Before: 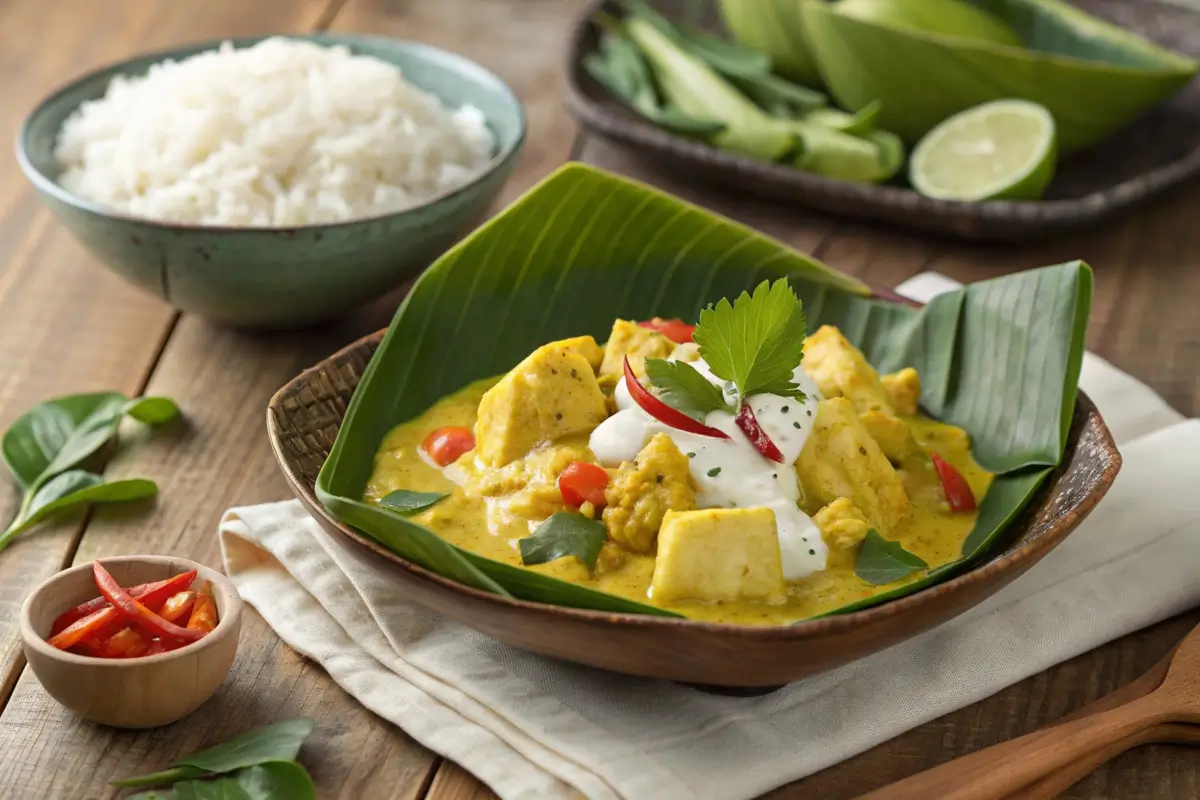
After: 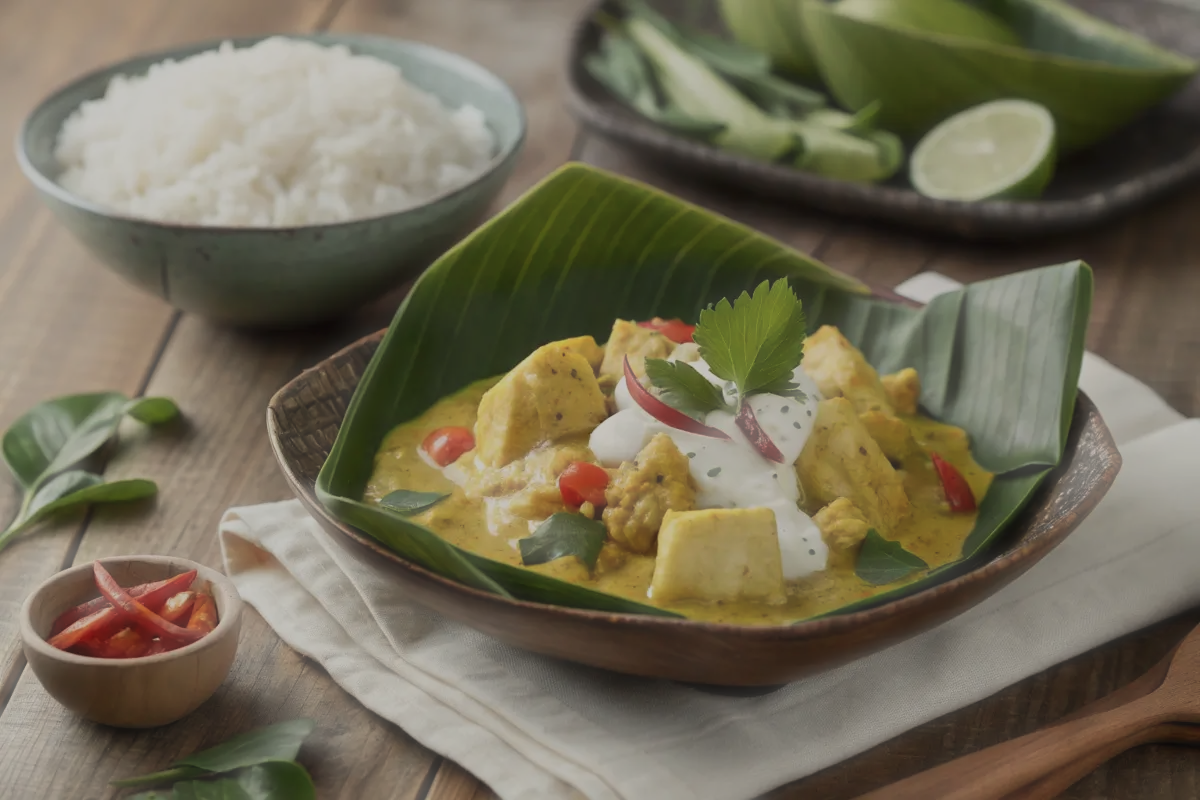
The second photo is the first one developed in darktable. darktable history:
exposure: black level correction 0, exposure -0.766 EV, compensate highlight preservation false
haze removal: strength -0.9, distance 0.225, compatibility mode true, adaptive false
